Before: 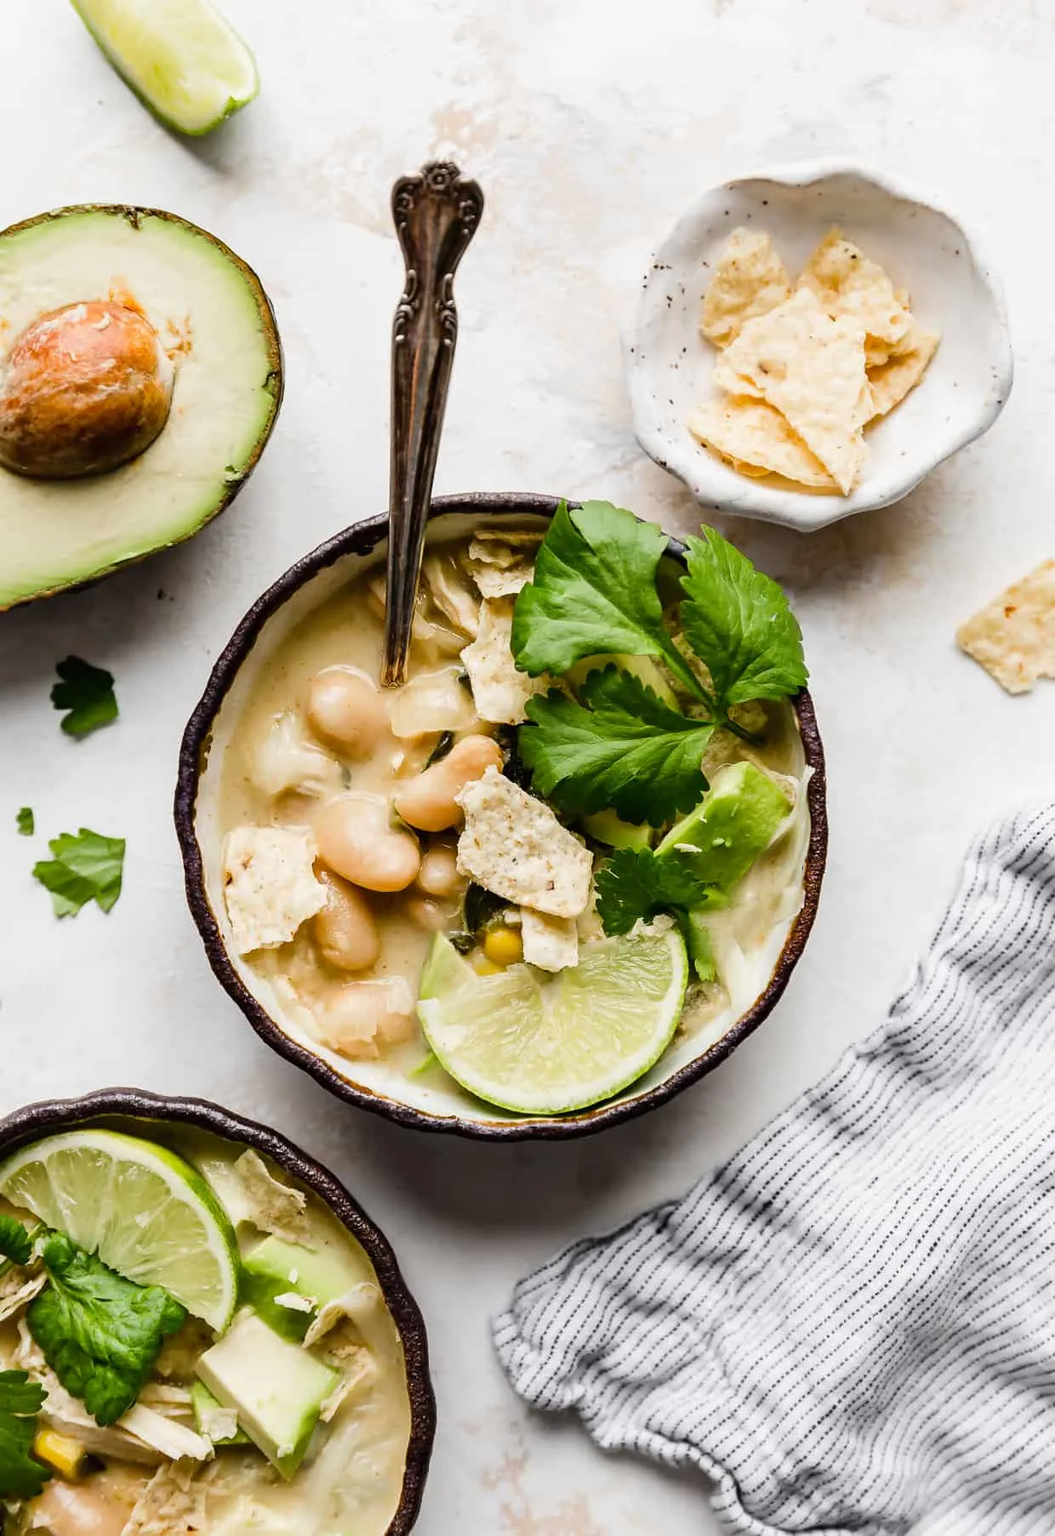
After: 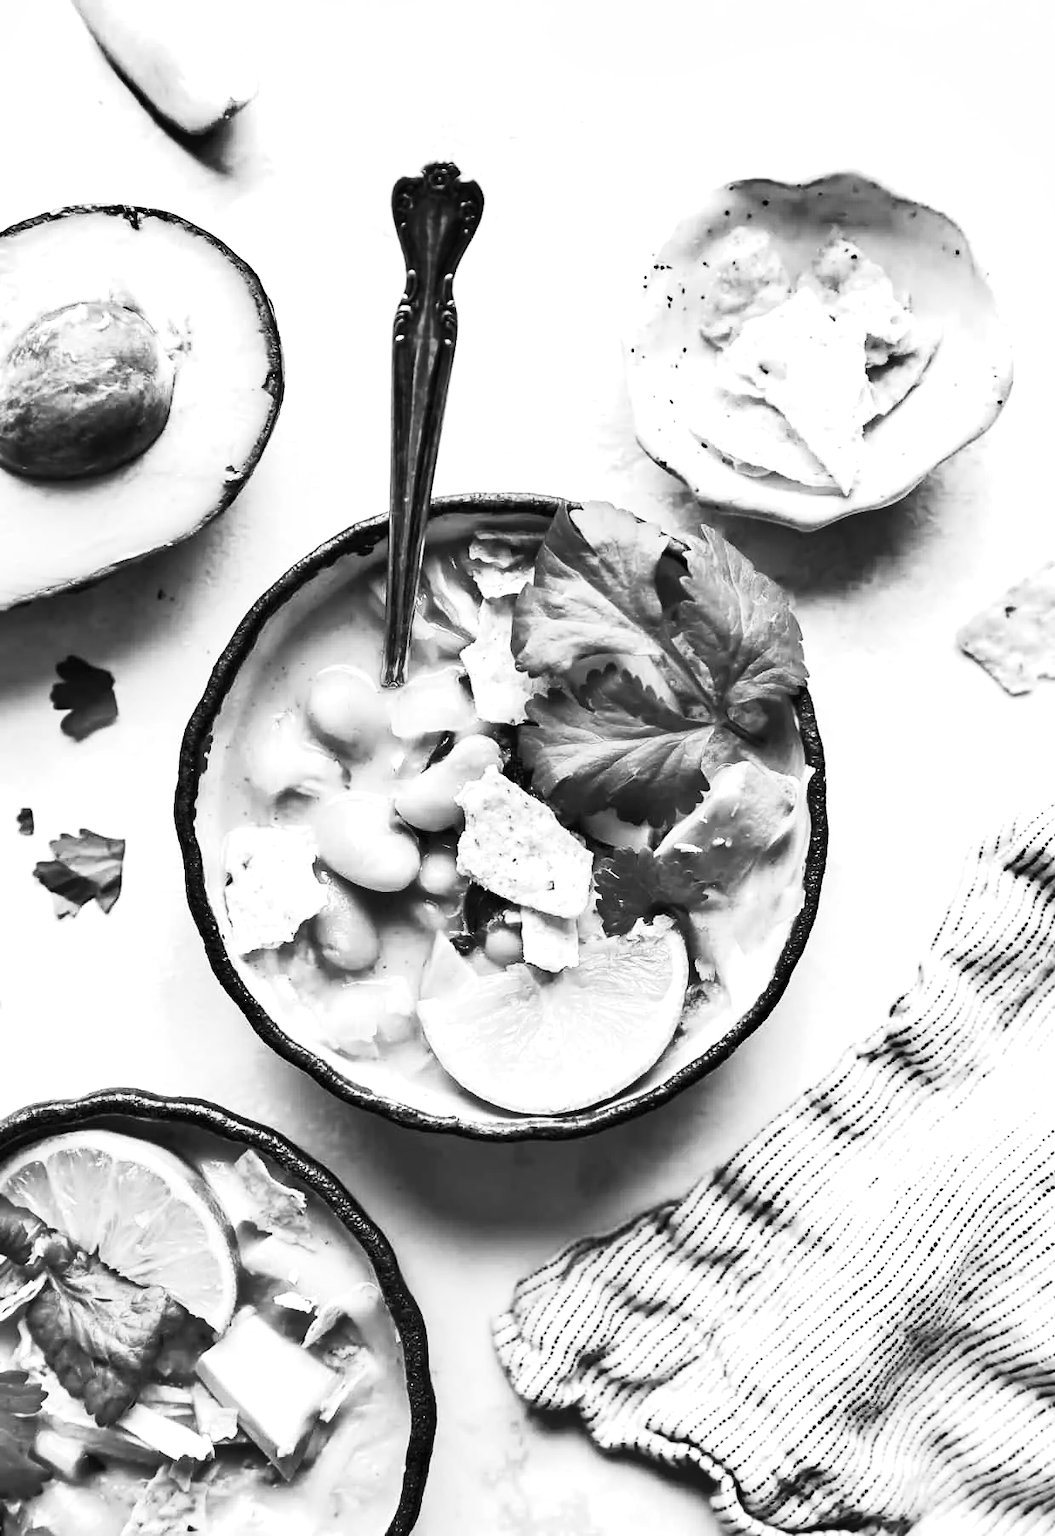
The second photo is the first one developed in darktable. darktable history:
tone equalizer: on, module defaults
shadows and highlights: shadows 60, highlights -60.23, soften with gaussian
exposure: black level correction 0, exposure 0.5 EV, compensate exposure bias true, compensate highlight preservation false
contrast brightness saturation: saturation -1
base curve: curves: ch0 [(0, 0) (0.579, 0.807) (1, 1)], preserve colors none
